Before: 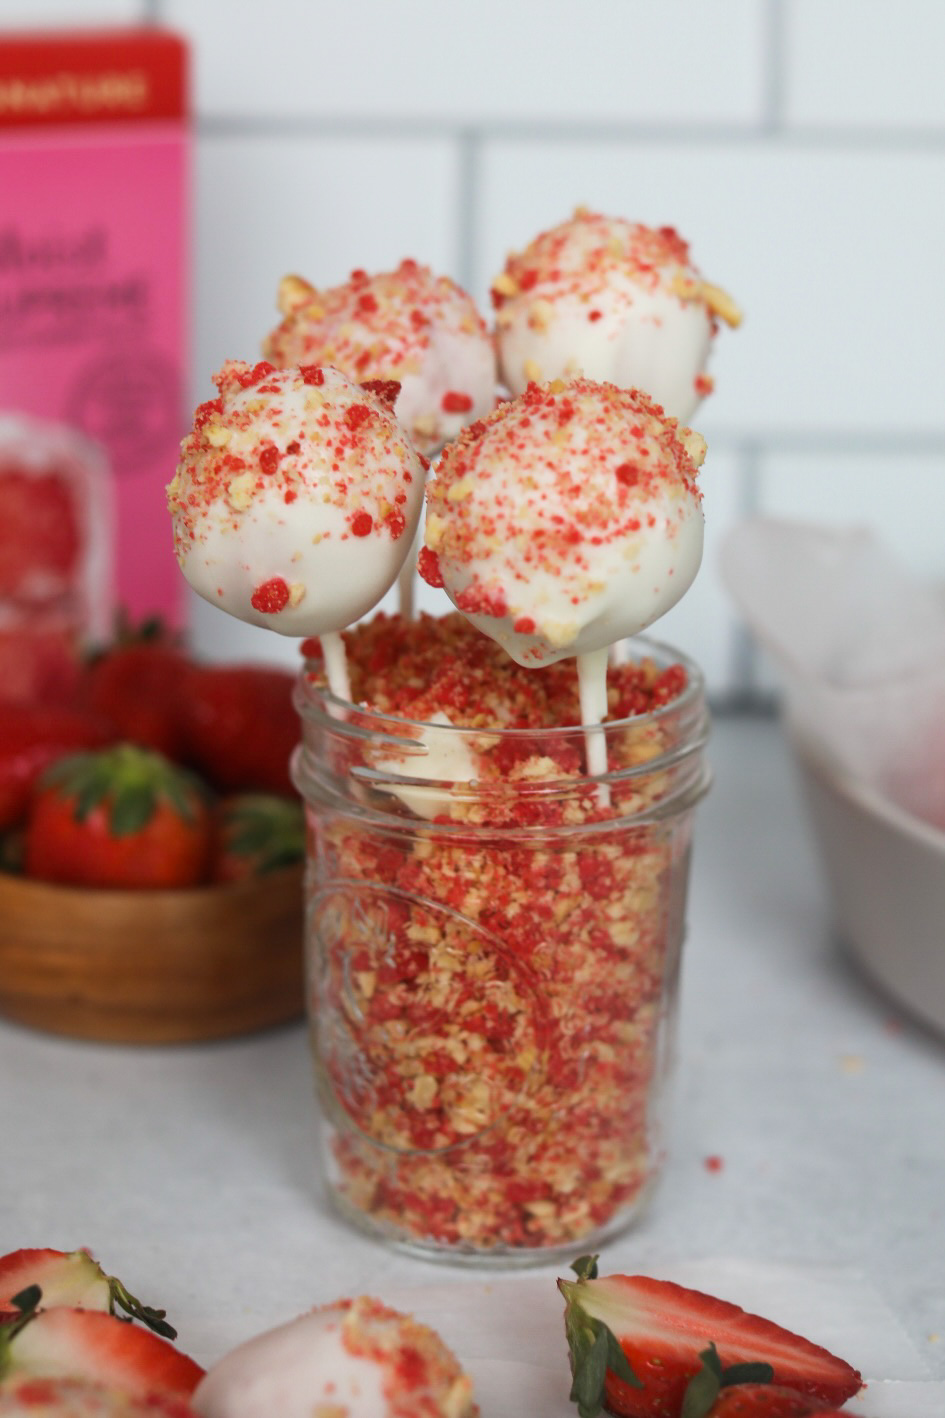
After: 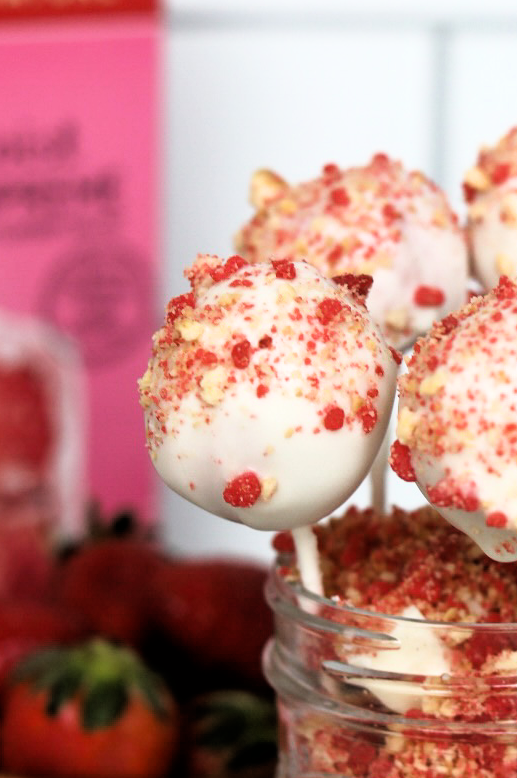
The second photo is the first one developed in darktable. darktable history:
crop and rotate: left 3.047%, top 7.509%, right 42.236%, bottom 37.598%
filmic rgb: black relative exposure -3.57 EV, white relative exposure 2.29 EV, hardness 3.41
exposure: exposure 0.131 EV, compensate highlight preservation false
